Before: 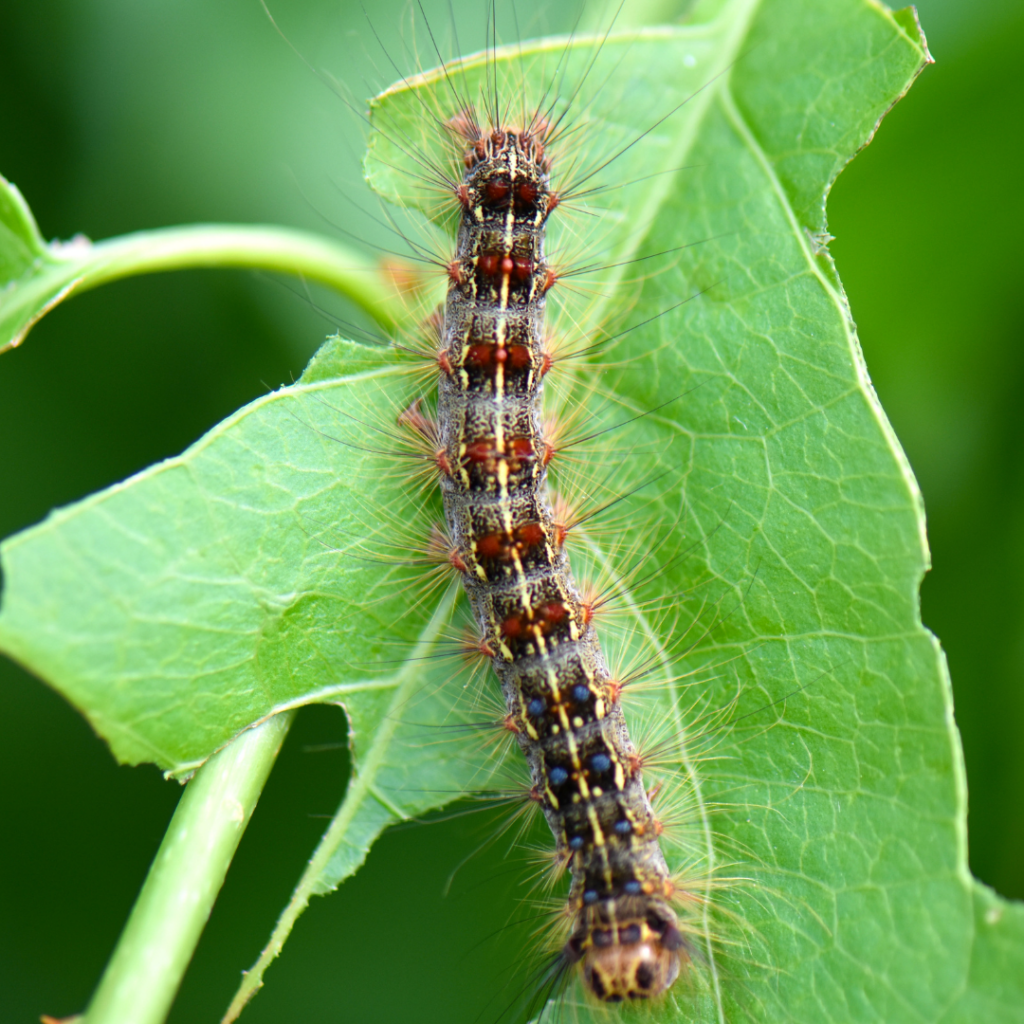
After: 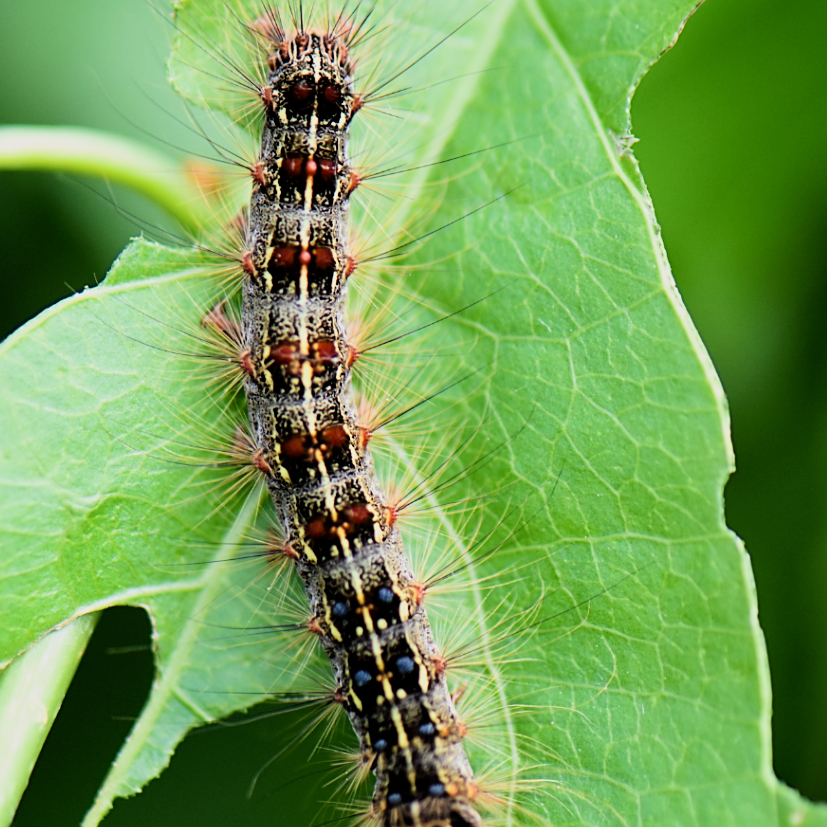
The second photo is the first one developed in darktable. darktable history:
sharpen: on, module defaults
filmic rgb: black relative exposure -5 EV, hardness 2.88, contrast 1.4, highlights saturation mix -30%
crop: left 19.159%, top 9.58%, bottom 9.58%
white balance: red 1.009, blue 0.985
